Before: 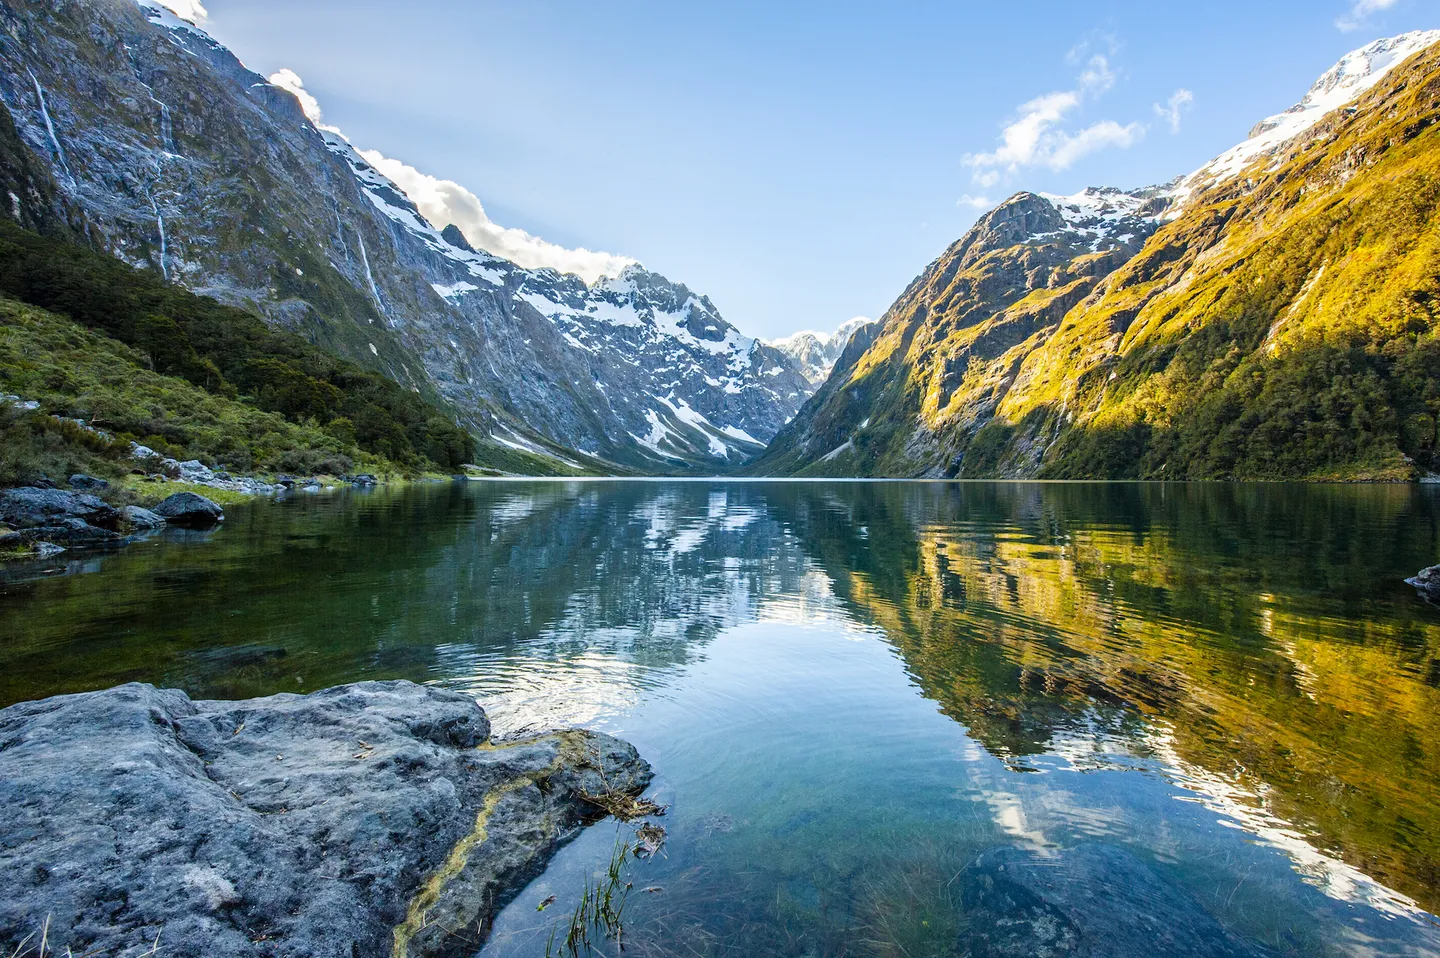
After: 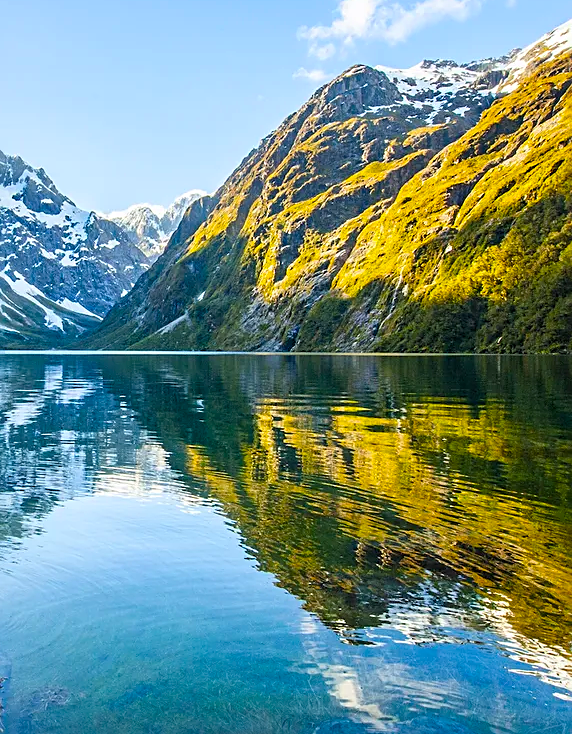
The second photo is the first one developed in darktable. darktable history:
sharpen: on, module defaults
crop: left 46.156%, top 13.277%, right 14.086%, bottom 10.085%
color balance rgb: perceptual saturation grading › global saturation 30.256%, global vibrance 20%
